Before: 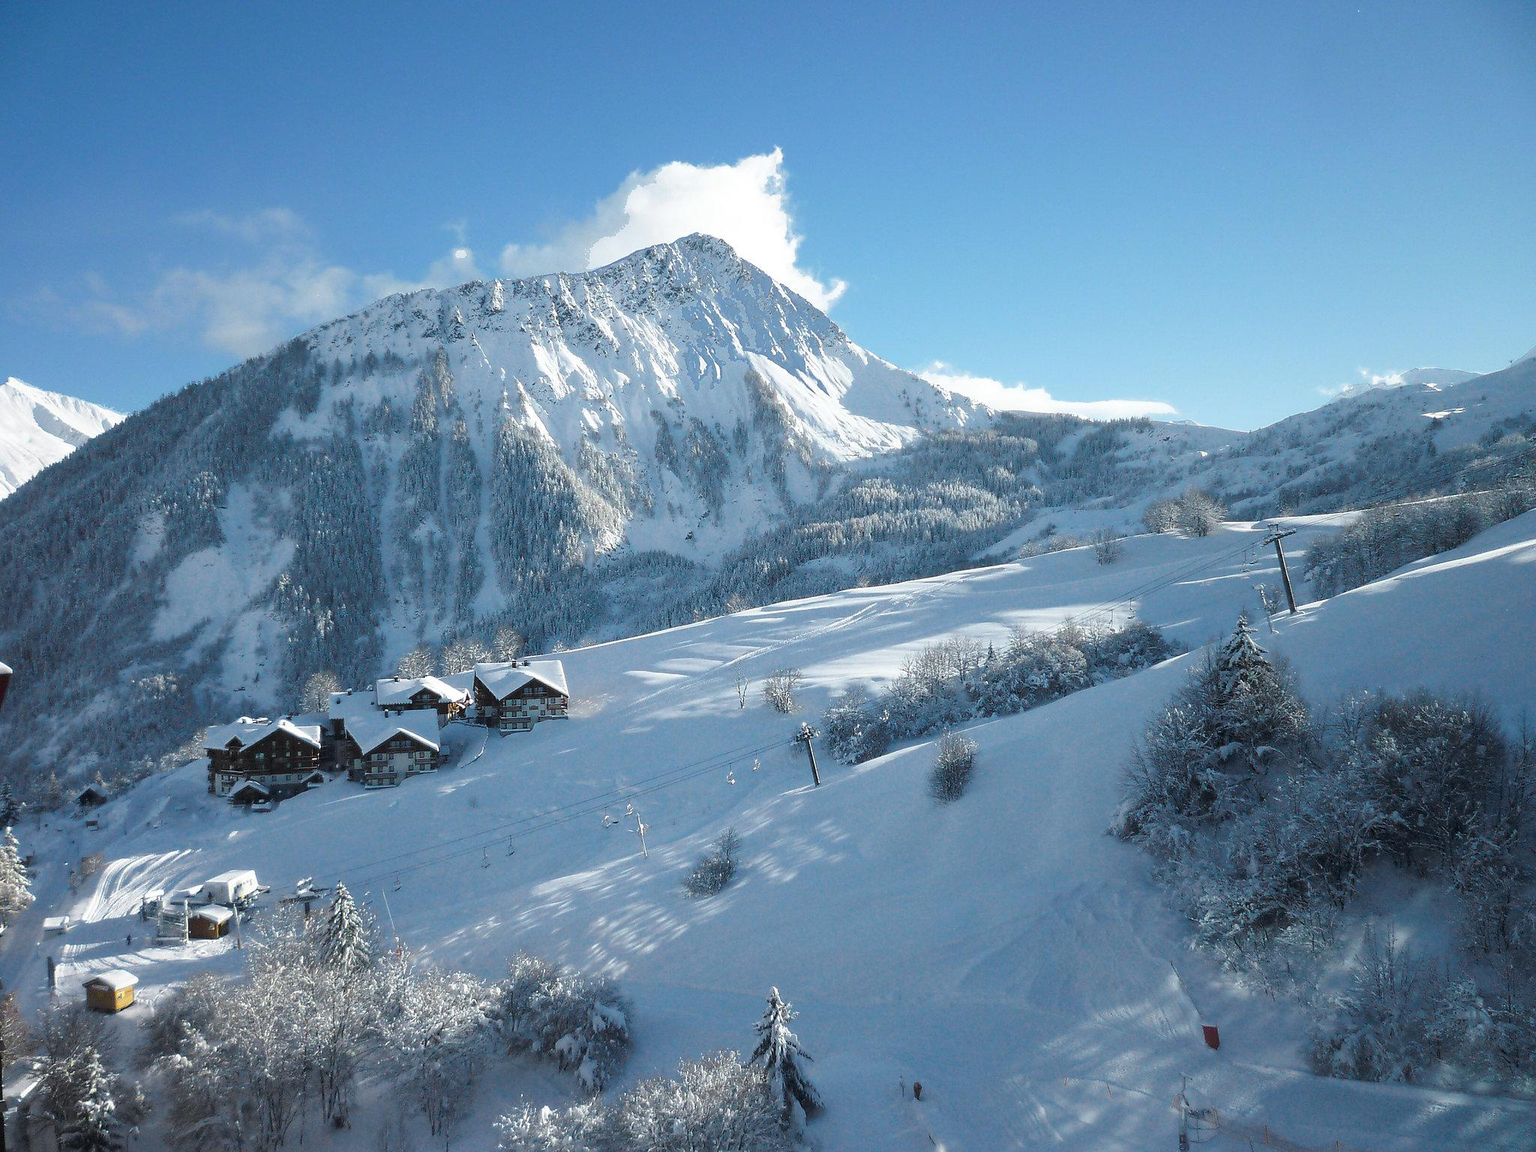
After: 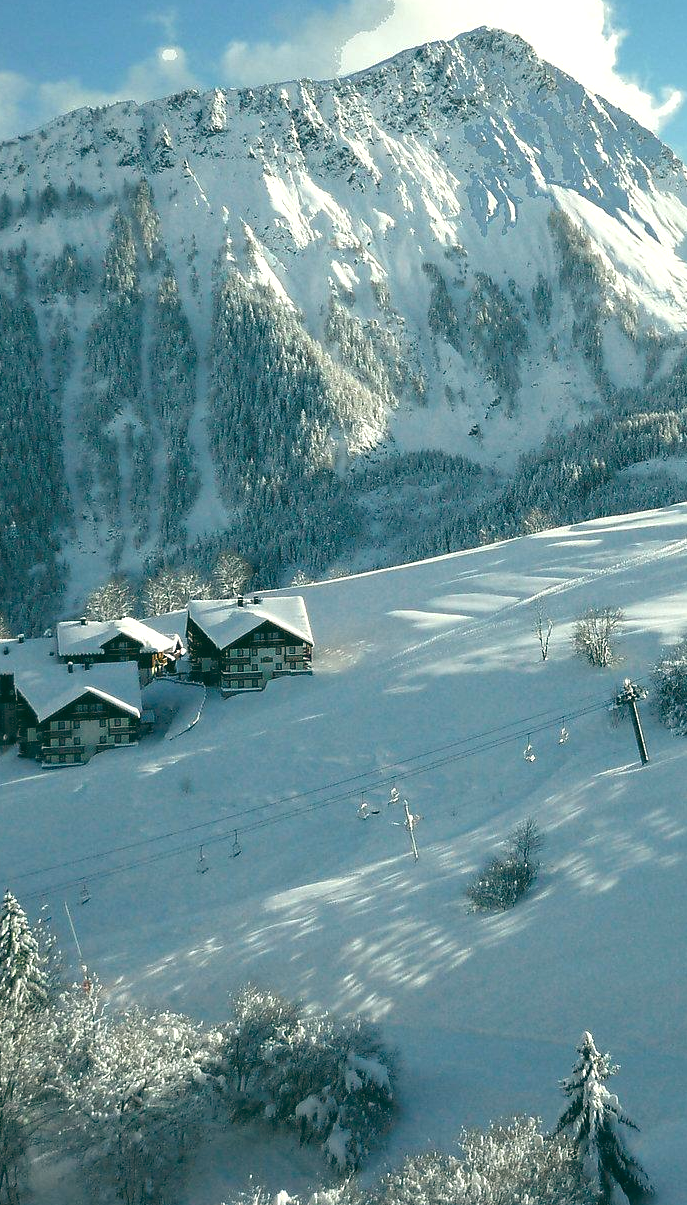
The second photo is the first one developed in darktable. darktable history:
contrast brightness saturation: brightness -0.09
crop and rotate: left 21.77%, top 18.528%, right 44.676%, bottom 2.997%
exposure: black level correction 0, exposure 0.4 EV, compensate exposure bias true, compensate highlight preservation false
color balance: lift [1.005, 0.99, 1.007, 1.01], gamma [1, 1.034, 1.032, 0.966], gain [0.873, 1.055, 1.067, 0.933]
